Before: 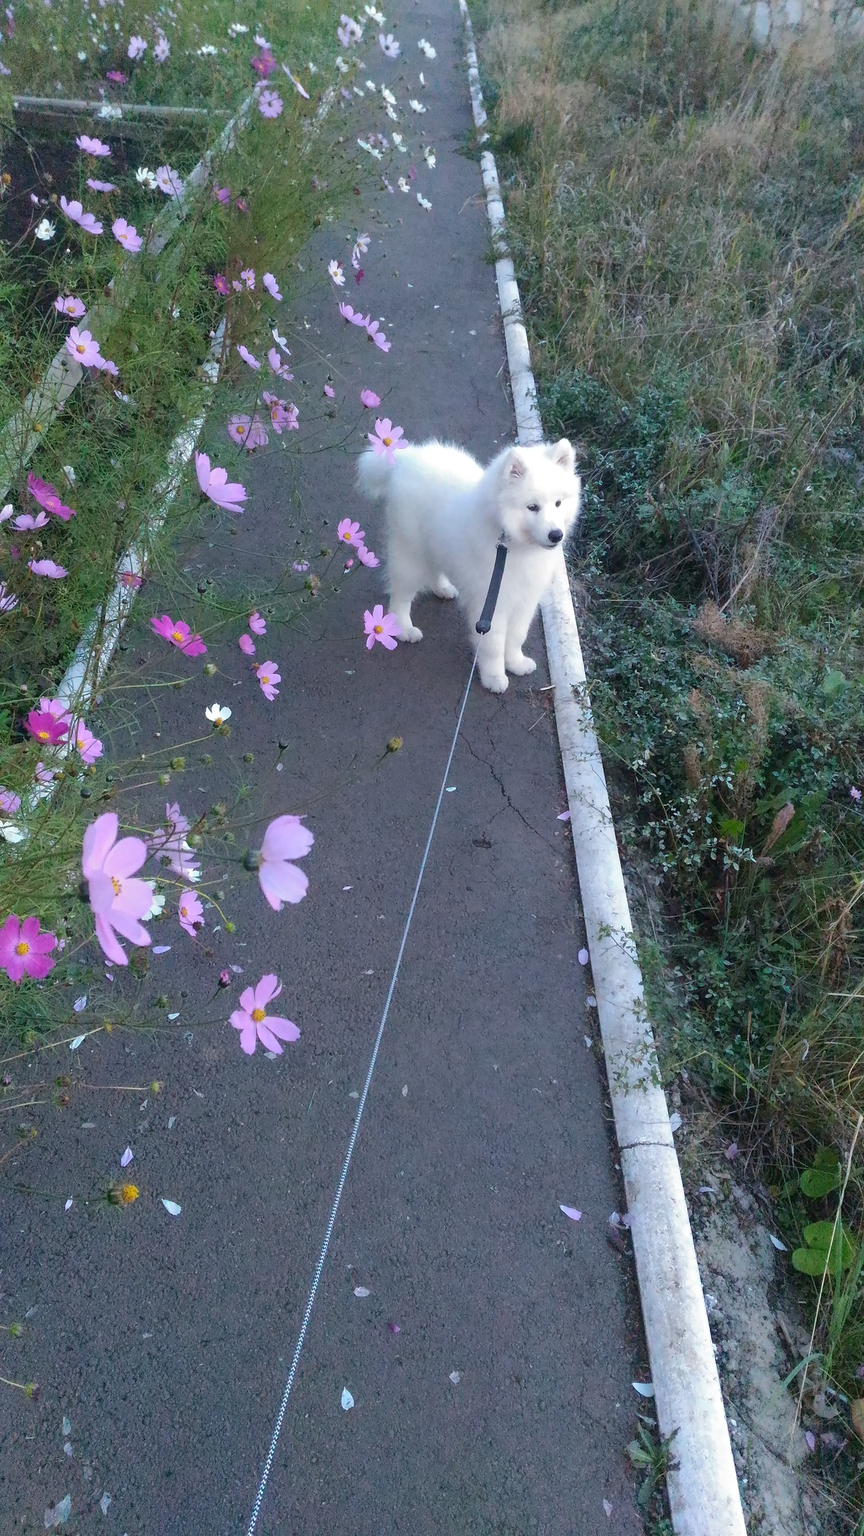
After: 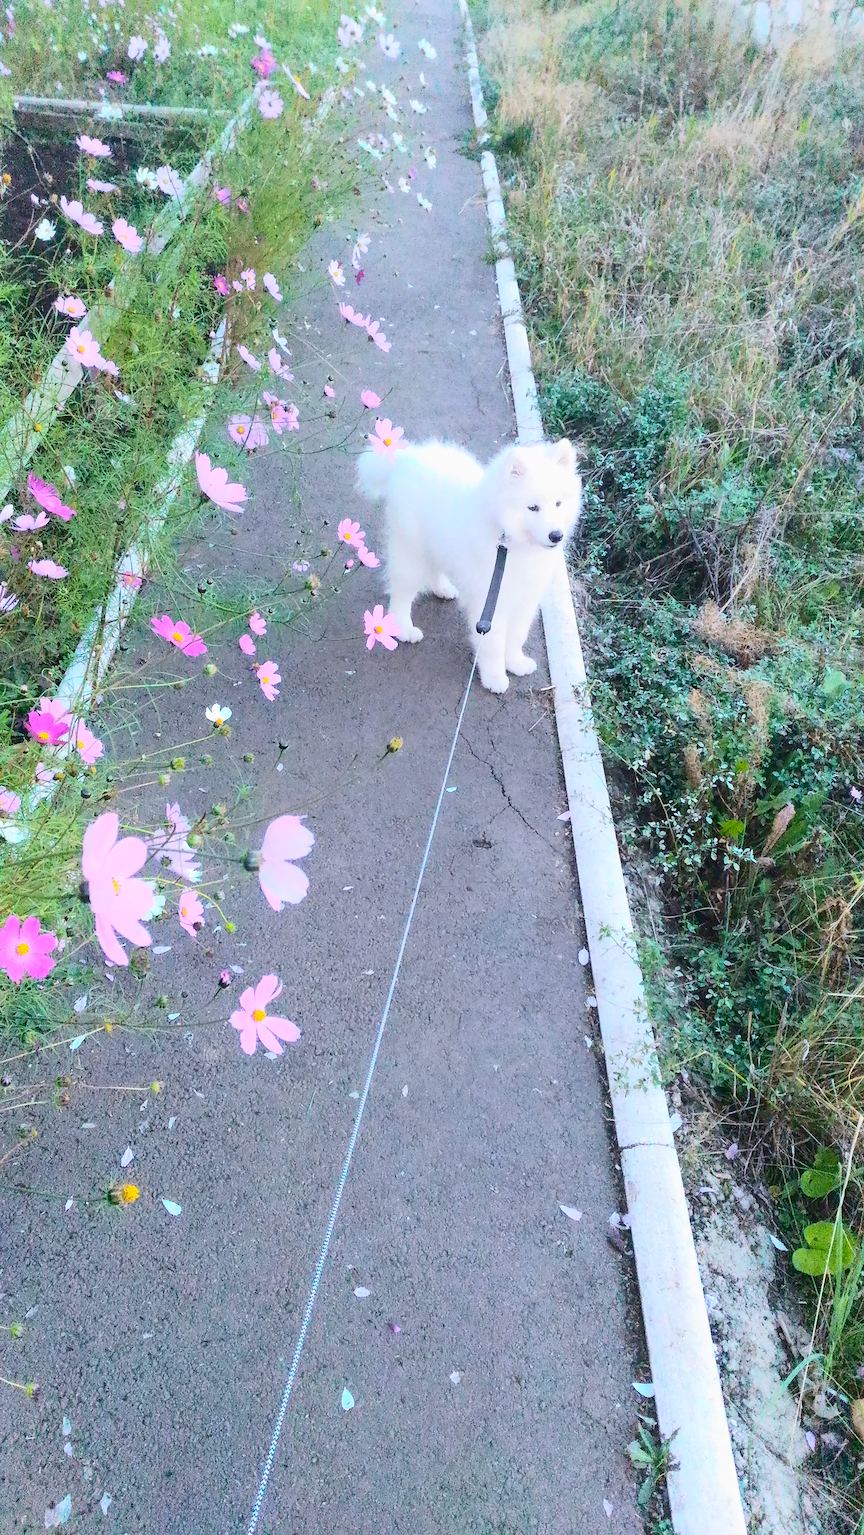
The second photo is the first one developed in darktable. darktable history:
tone curve: curves: ch0 [(0, 0.021) (0.104, 0.093) (0.236, 0.234) (0.456, 0.566) (0.647, 0.78) (0.864, 0.9) (1, 0.932)]; ch1 [(0, 0) (0.353, 0.344) (0.43, 0.401) (0.479, 0.476) (0.502, 0.504) (0.544, 0.534) (0.566, 0.566) (0.612, 0.621) (0.657, 0.679) (1, 1)]; ch2 [(0, 0) (0.34, 0.314) (0.434, 0.43) (0.5, 0.498) (0.528, 0.536) (0.56, 0.576) (0.595, 0.638) (0.644, 0.729) (1, 1)], color space Lab, independent channels, preserve colors none
exposure: exposure 0.74 EV, compensate exposure bias true, compensate highlight preservation false
